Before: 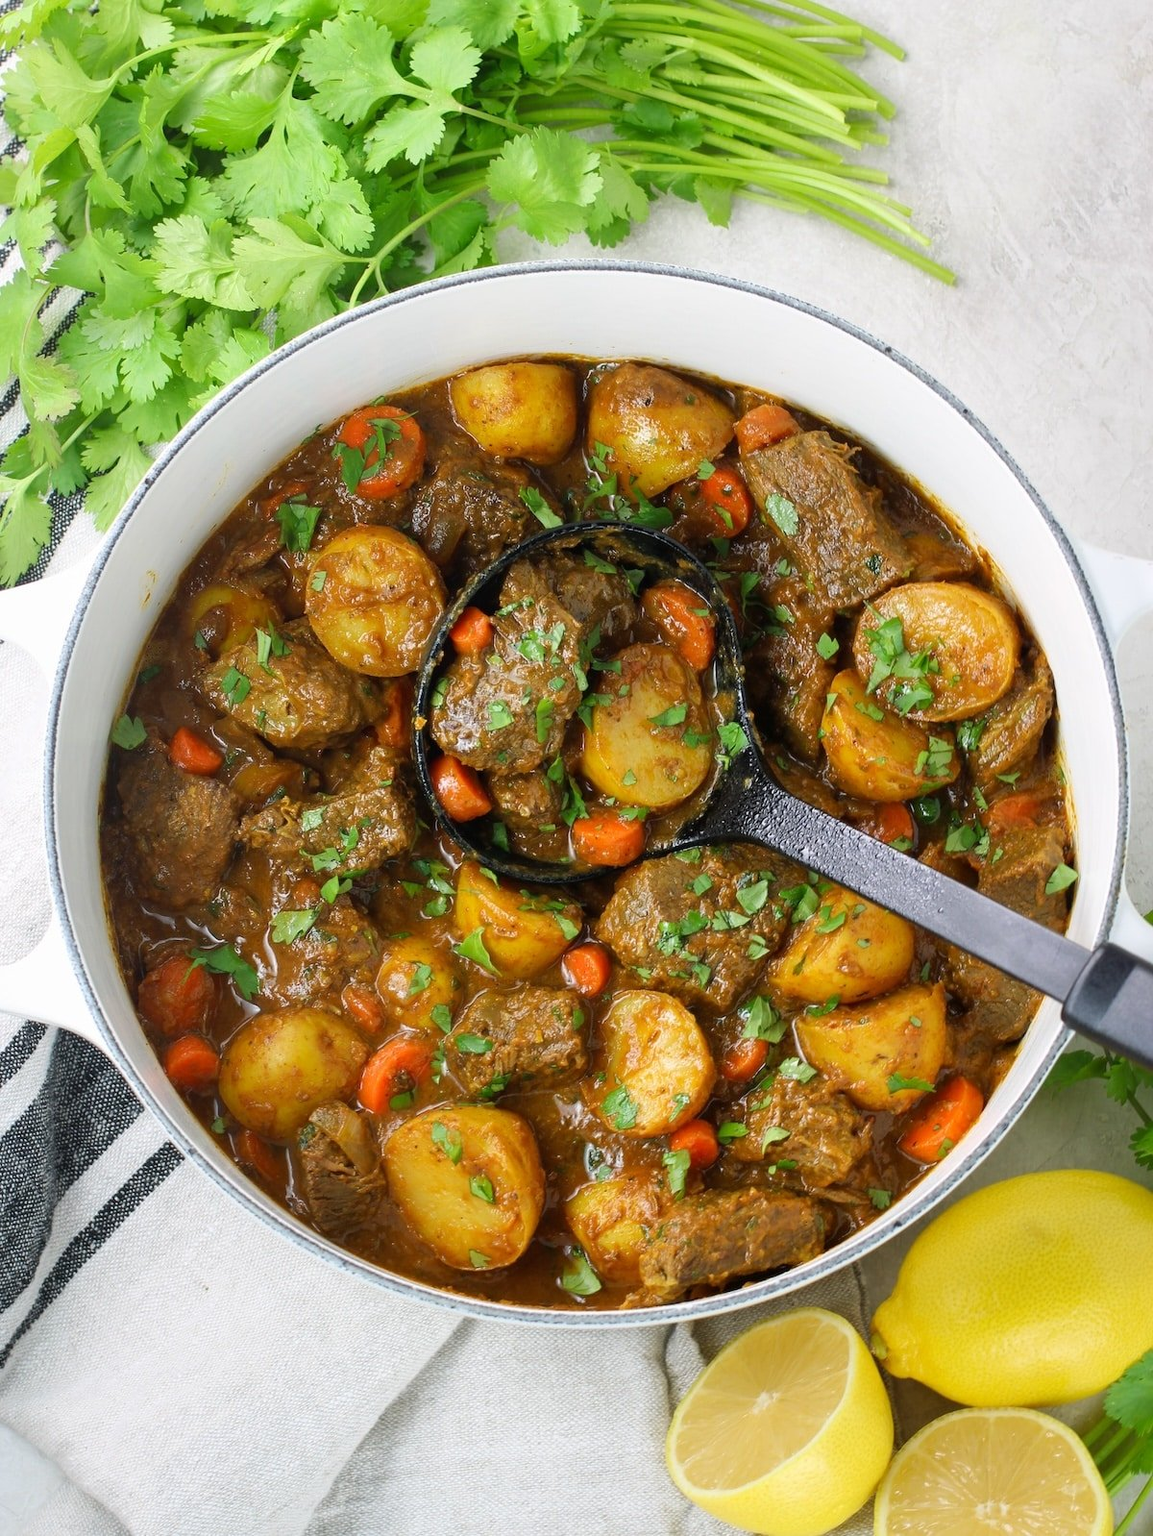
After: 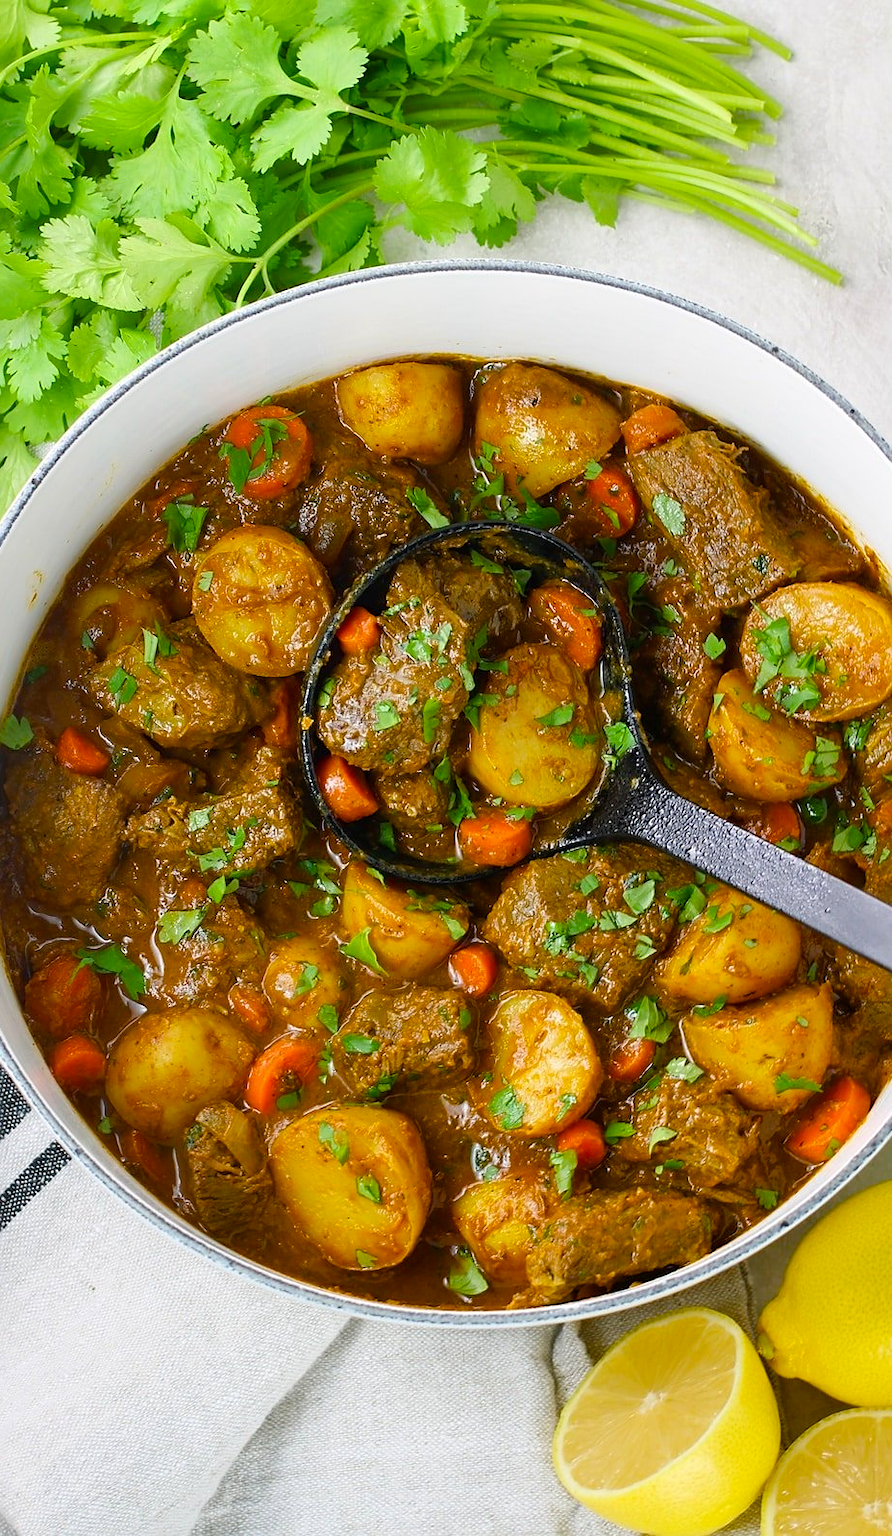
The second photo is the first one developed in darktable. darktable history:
crop: left 9.88%, right 12.664%
color balance rgb: perceptual saturation grading › global saturation 35%, perceptual saturation grading › highlights -25%, perceptual saturation grading › shadows 25%, global vibrance 10%
sharpen: radius 1.559, amount 0.373, threshold 1.271
